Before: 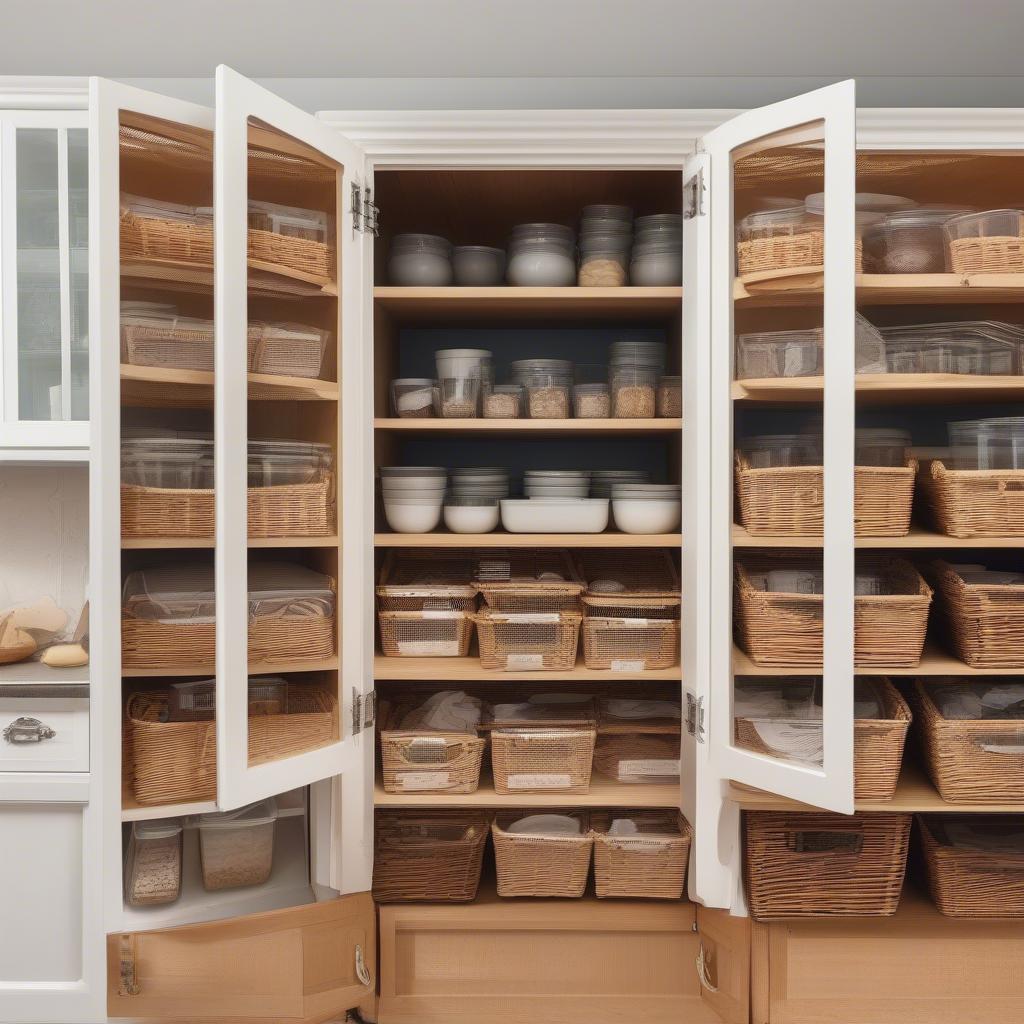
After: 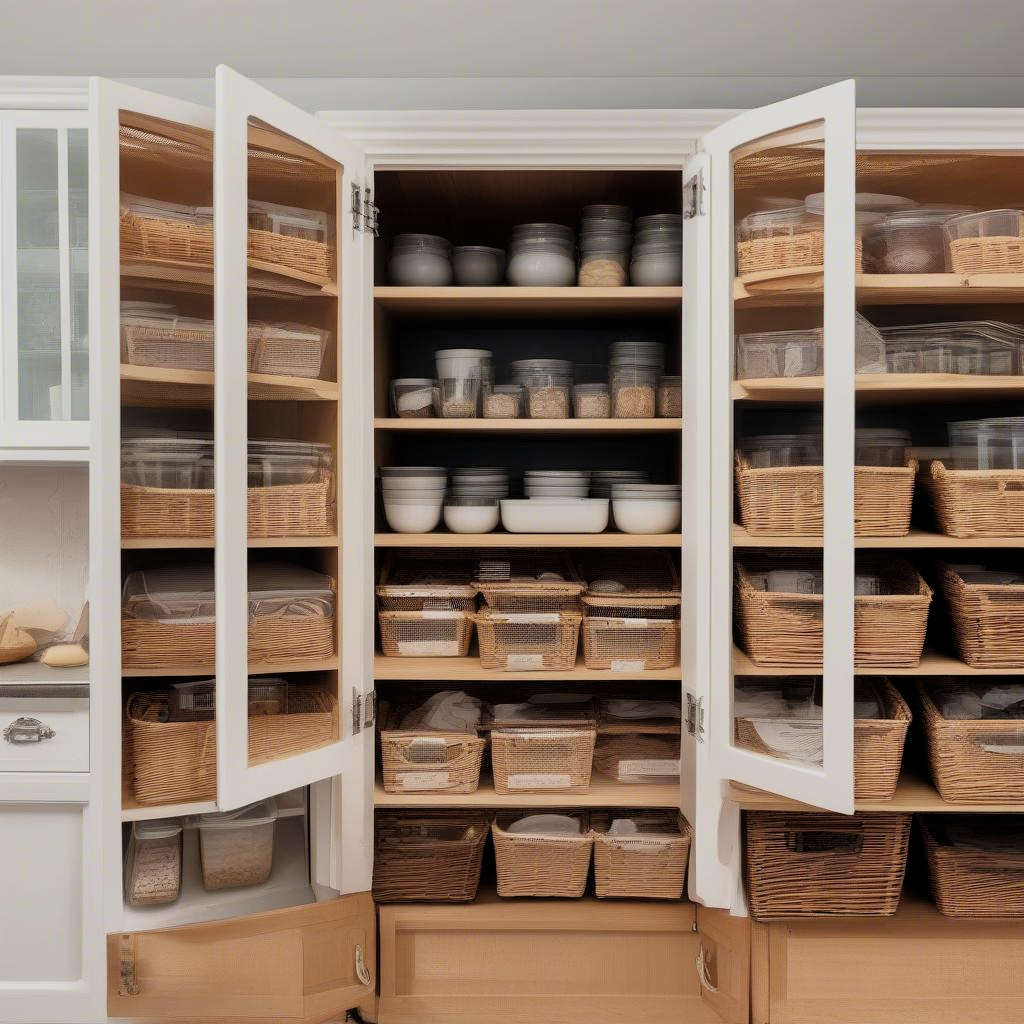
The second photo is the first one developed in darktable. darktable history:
filmic rgb: black relative exposure -7.73 EV, white relative exposure 4.45 EV, hardness 3.75, latitude 49.37%, contrast 1.1, color science v6 (2022)
